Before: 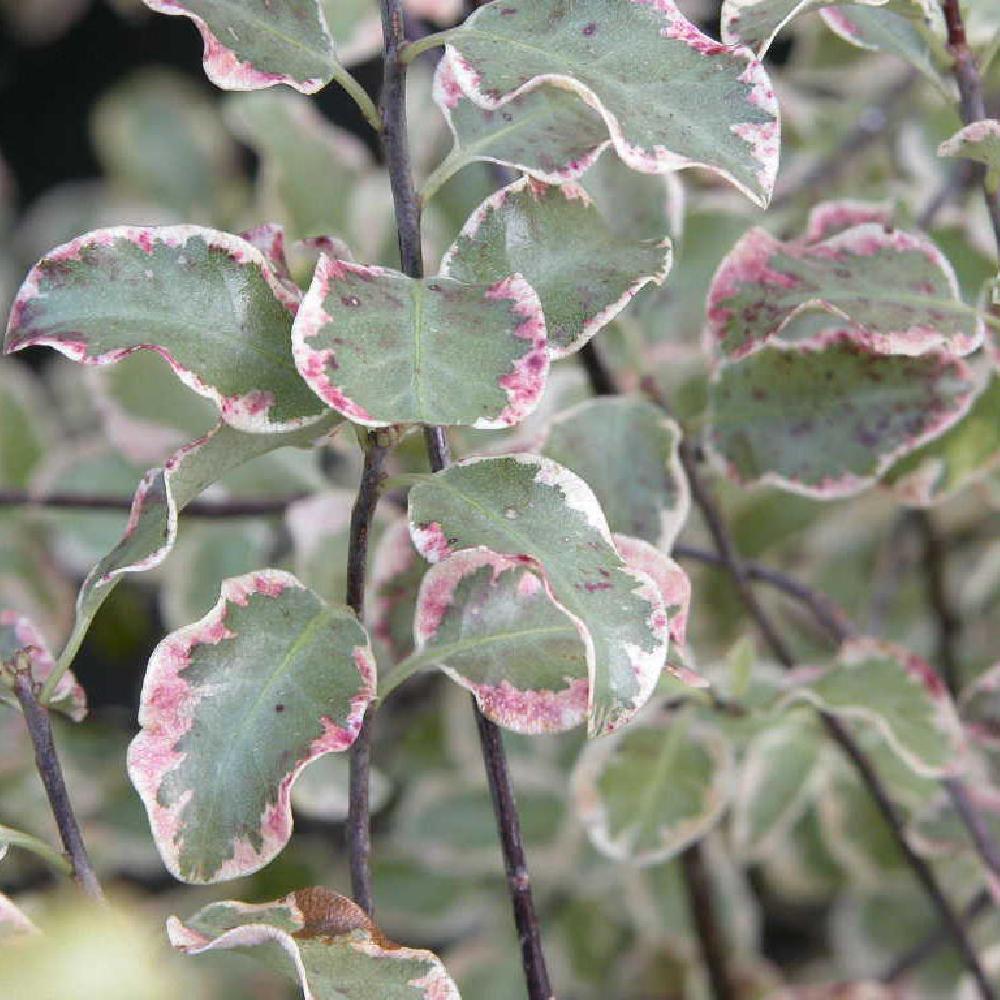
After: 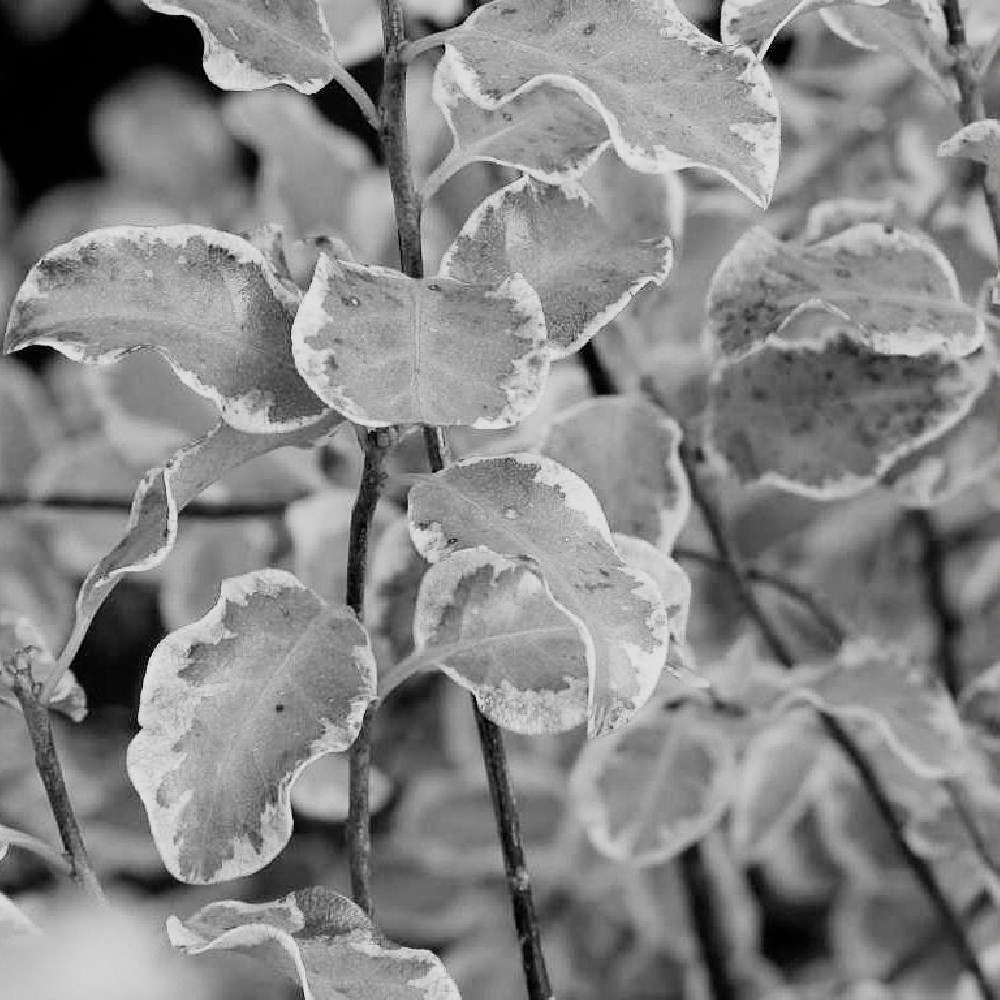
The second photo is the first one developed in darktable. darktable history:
sharpen: amount 0.205
filmic rgb: black relative exposure -5.01 EV, white relative exposure 3.53 EV, hardness 3.18, contrast 1.301, highlights saturation mix -49.41%, color science v5 (2021), contrast in shadows safe, contrast in highlights safe
